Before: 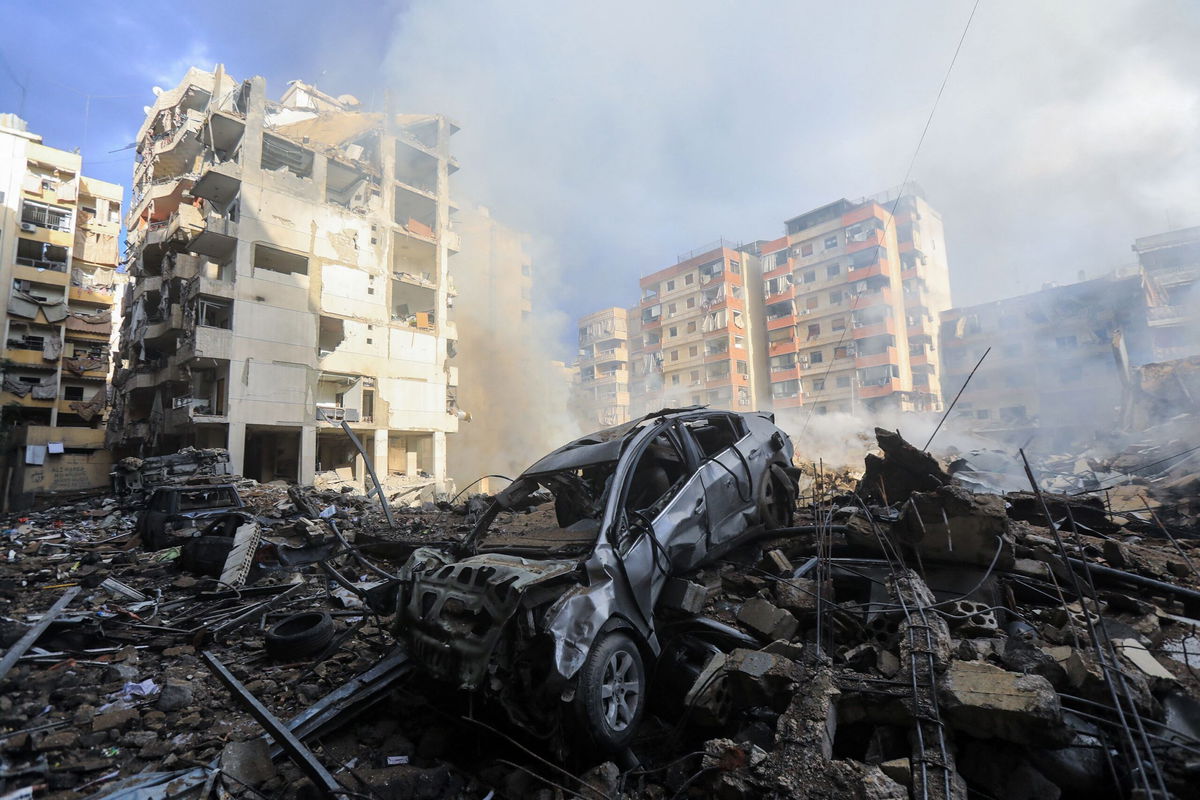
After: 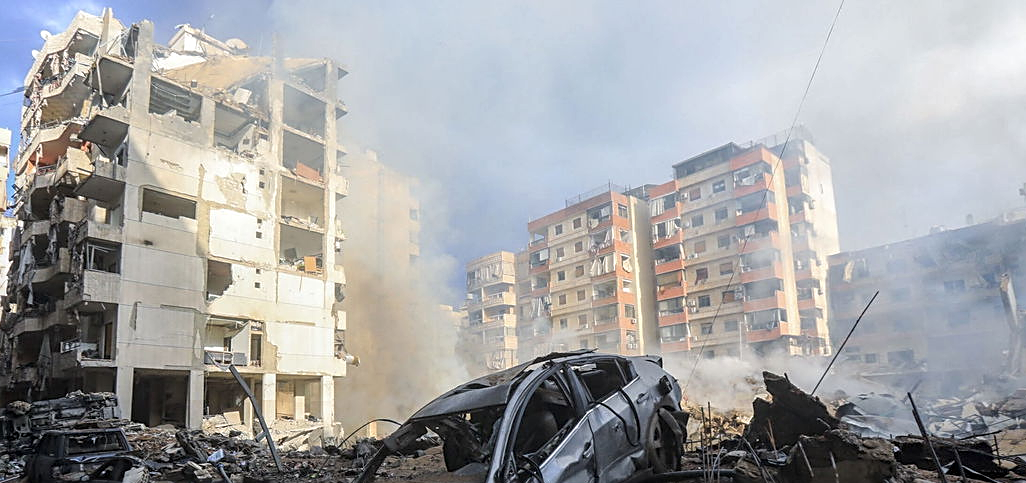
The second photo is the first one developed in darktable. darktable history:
crop and rotate: left 9.409%, top 7.096%, right 5.05%, bottom 32.443%
local contrast: on, module defaults
sharpen: on, module defaults
